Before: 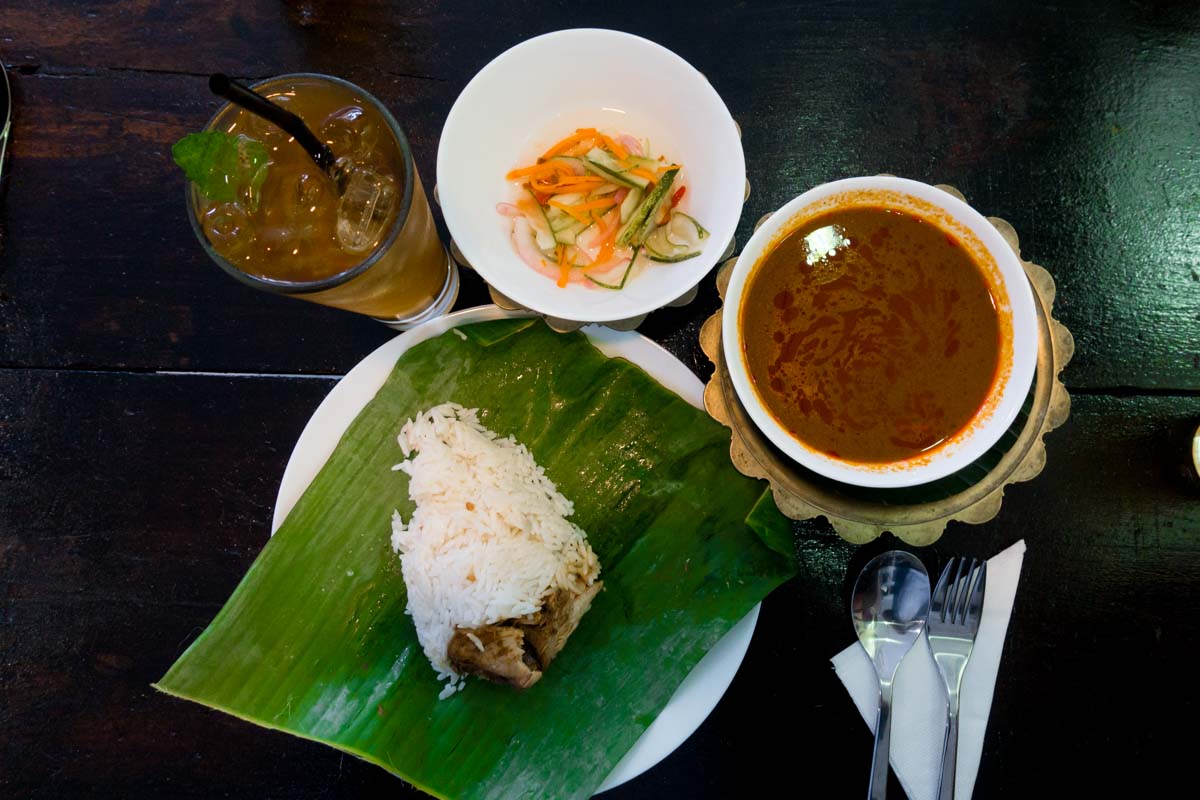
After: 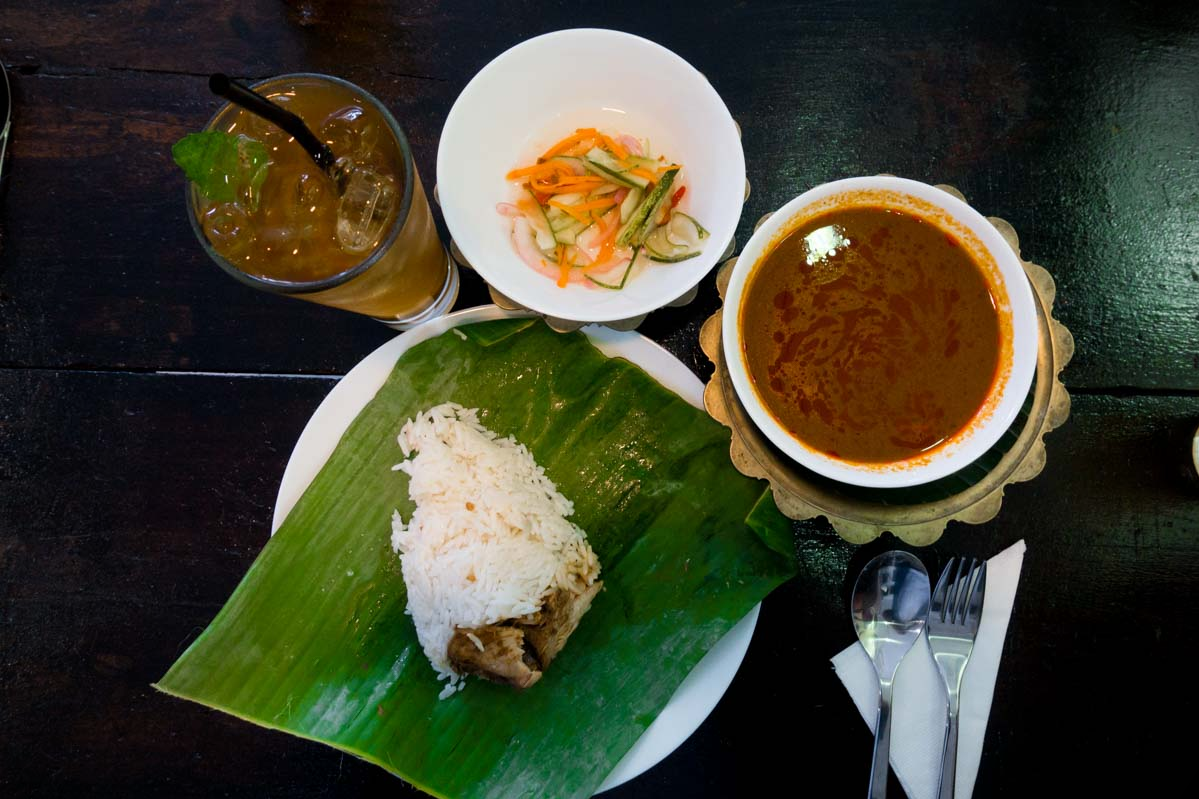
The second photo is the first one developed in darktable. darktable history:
crop: left 0.057%
vignetting: brightness -0.674
